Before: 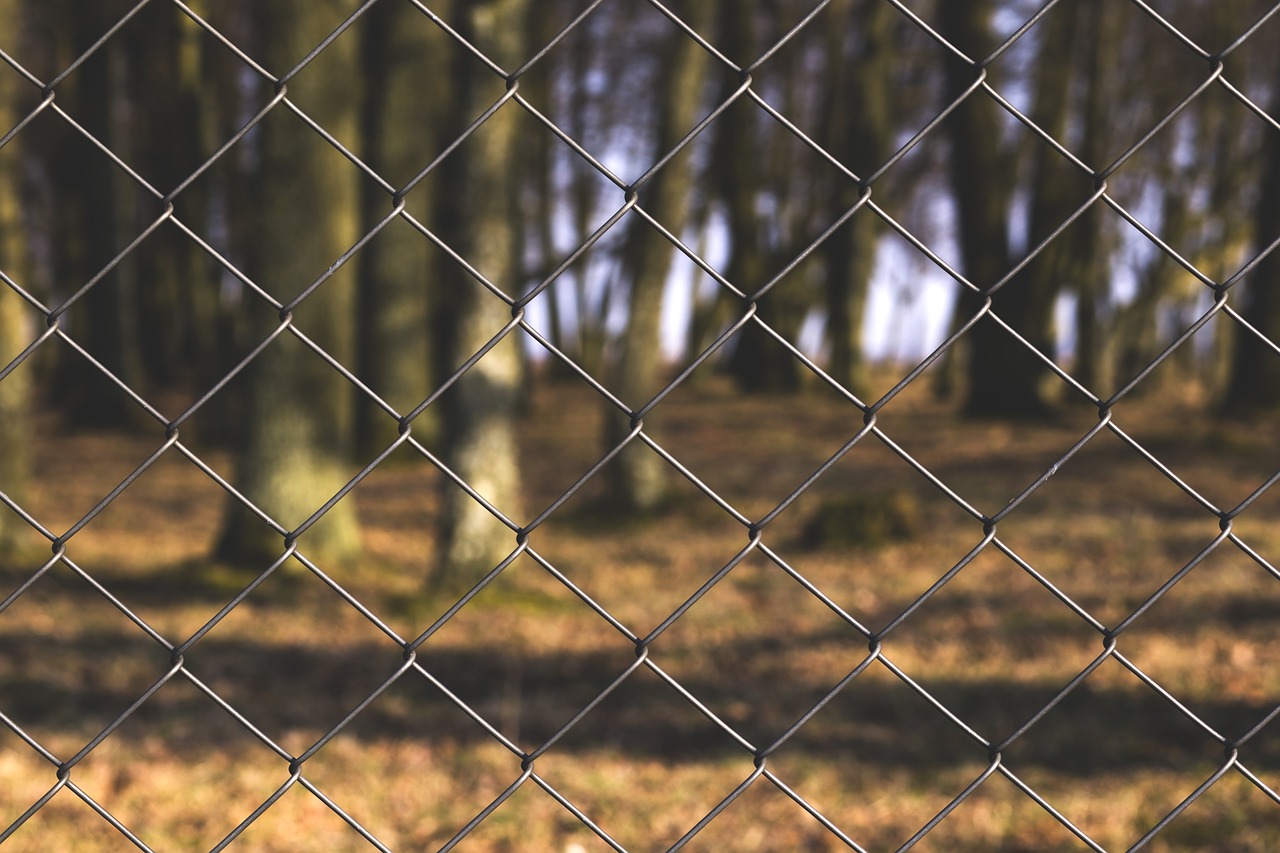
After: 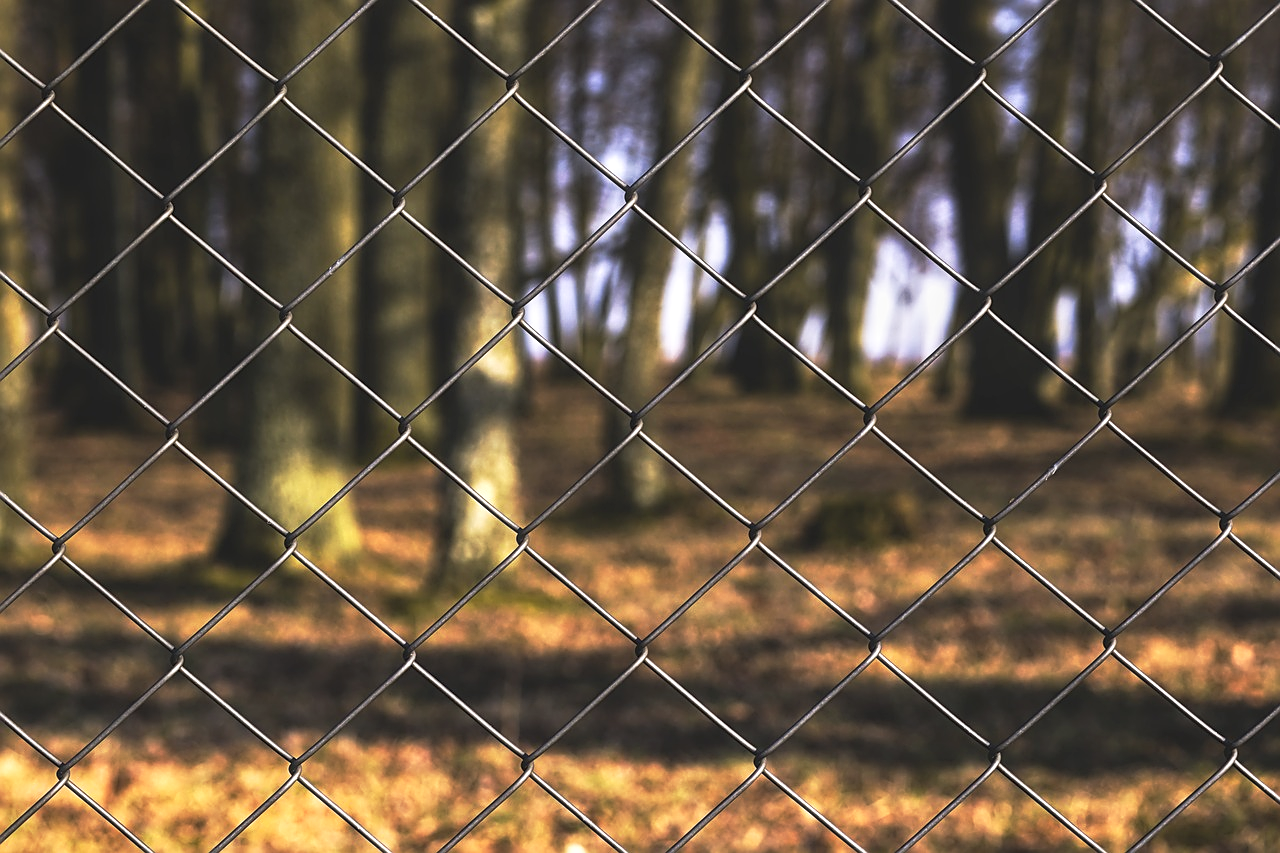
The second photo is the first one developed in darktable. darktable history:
base curve: curves: ch0 [(0, 0) (0.257, 0.25) (0.482, 0.586) (0.757, 0.871) (1, 1)], preserve colors none
sharpen: on, module defaults
local contrast: on, module defaults
